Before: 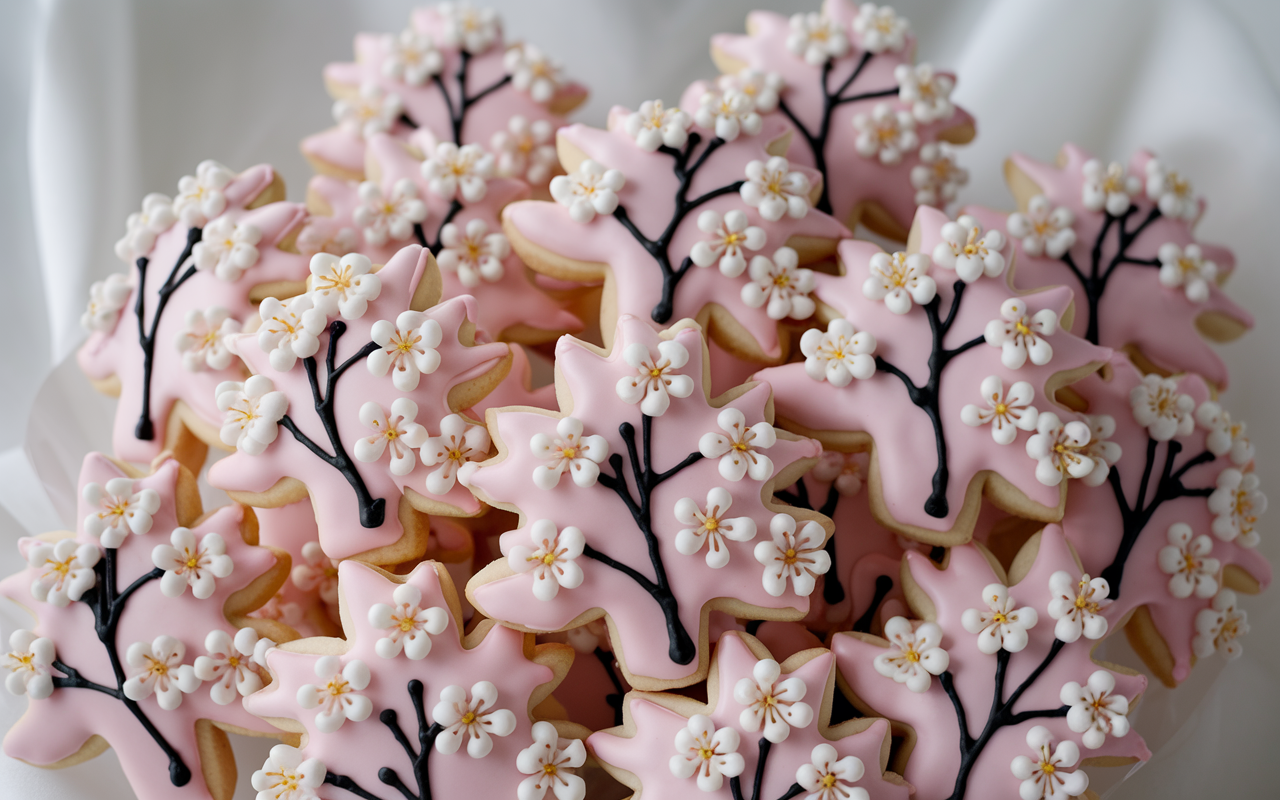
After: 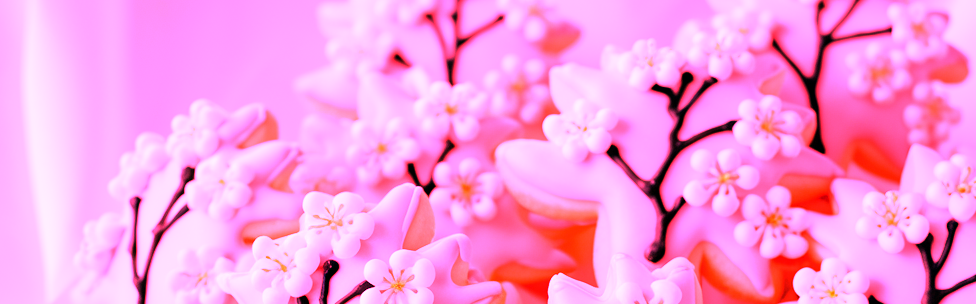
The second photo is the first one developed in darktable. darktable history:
crop: left 0.579%, top 7.627%, right 23.167%, bottom 54.275%
white balance: red 4.26, blue 1.802
